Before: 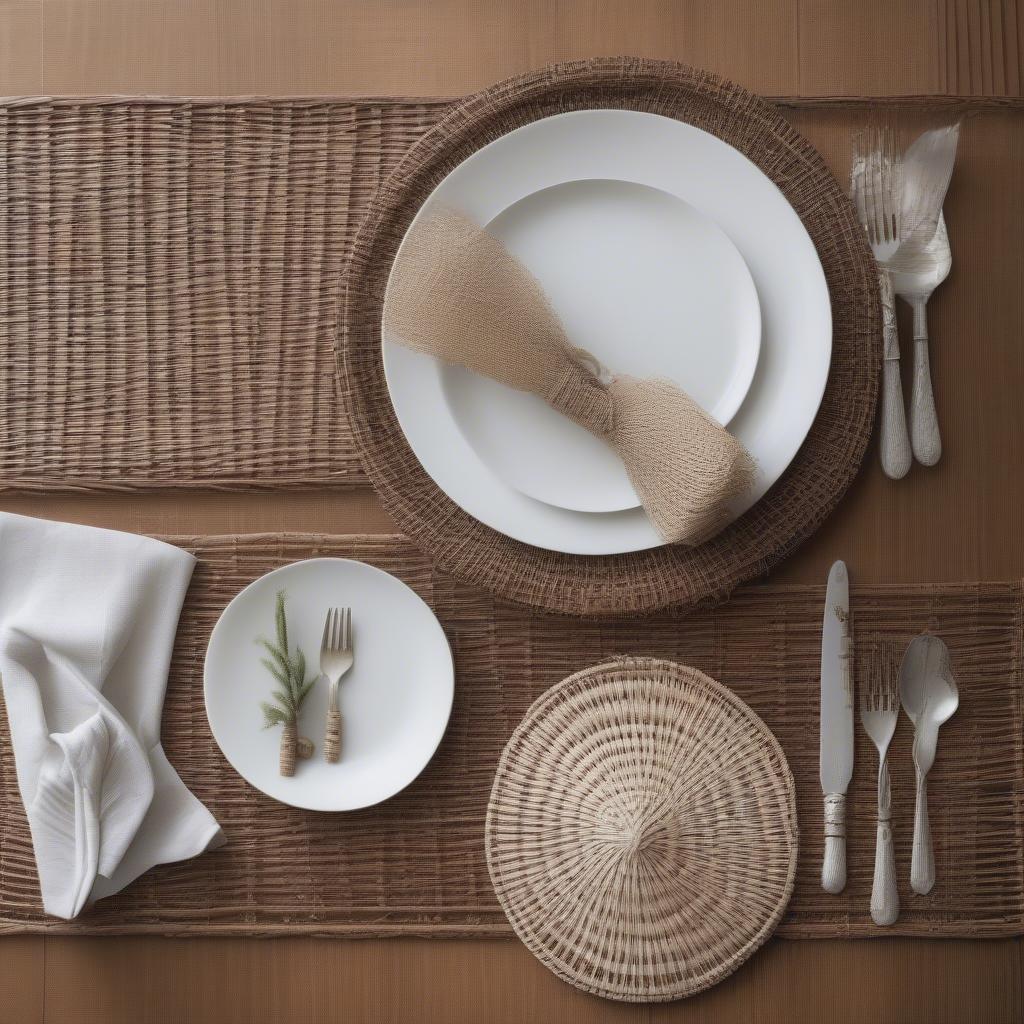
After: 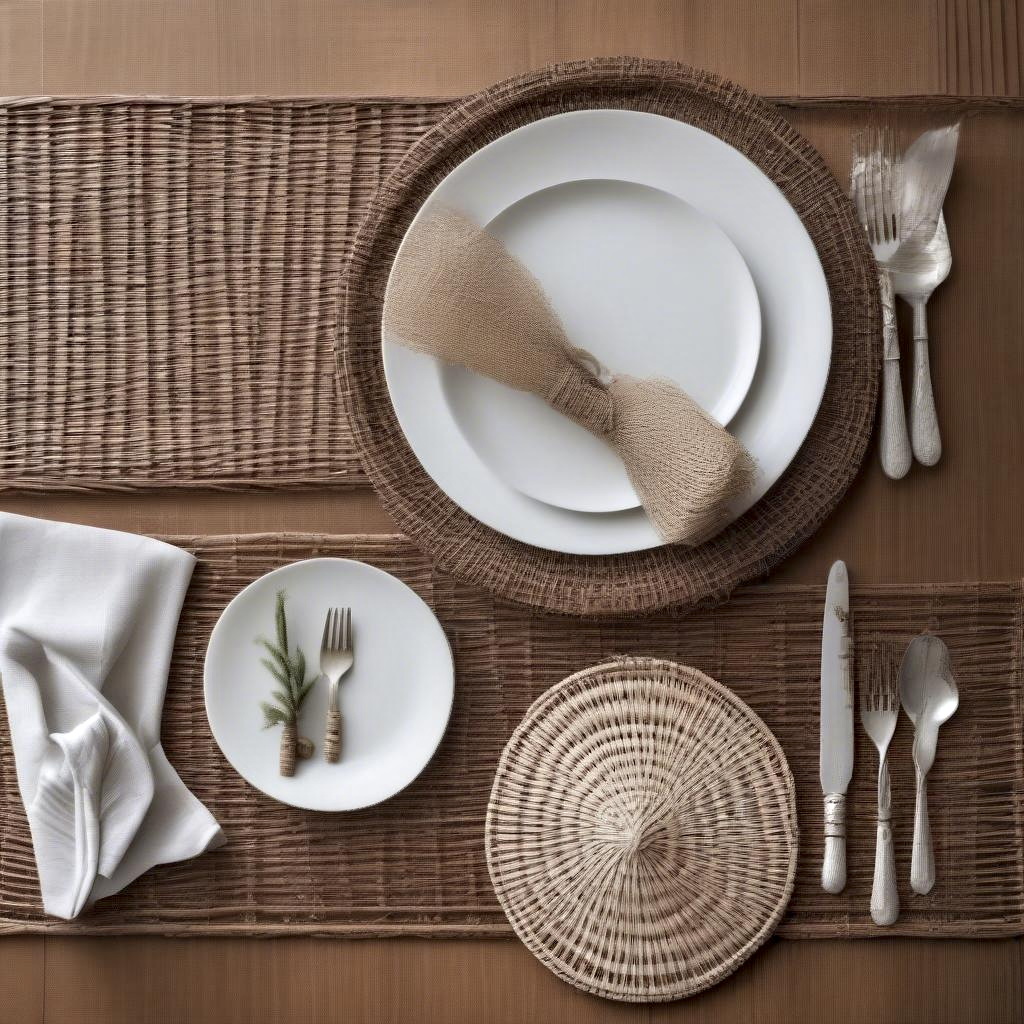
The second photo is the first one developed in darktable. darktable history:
contrast equalizer: y [[0.511, 0.558, 0.631, 0.632, 0.559, 0.512], [0.5 ×6], [0.507, 0.559, 0.627, 0.644, 0.647, 0.647], [0 ×6], [0 ×6]]
